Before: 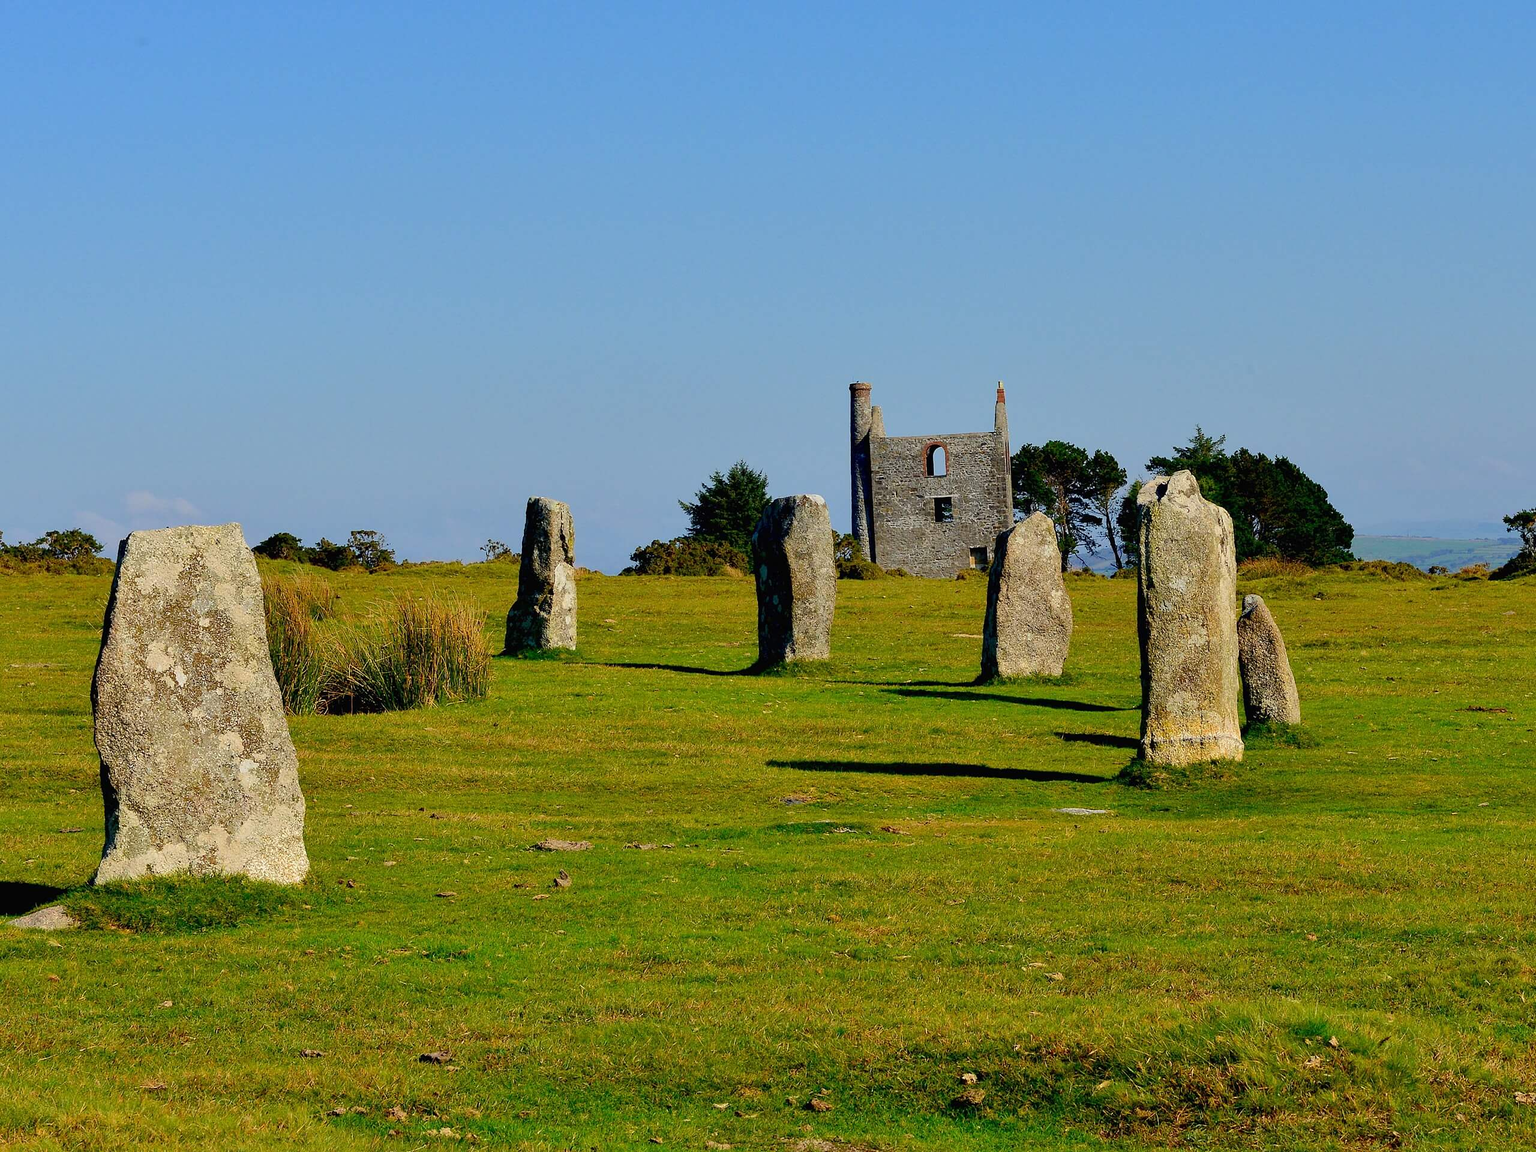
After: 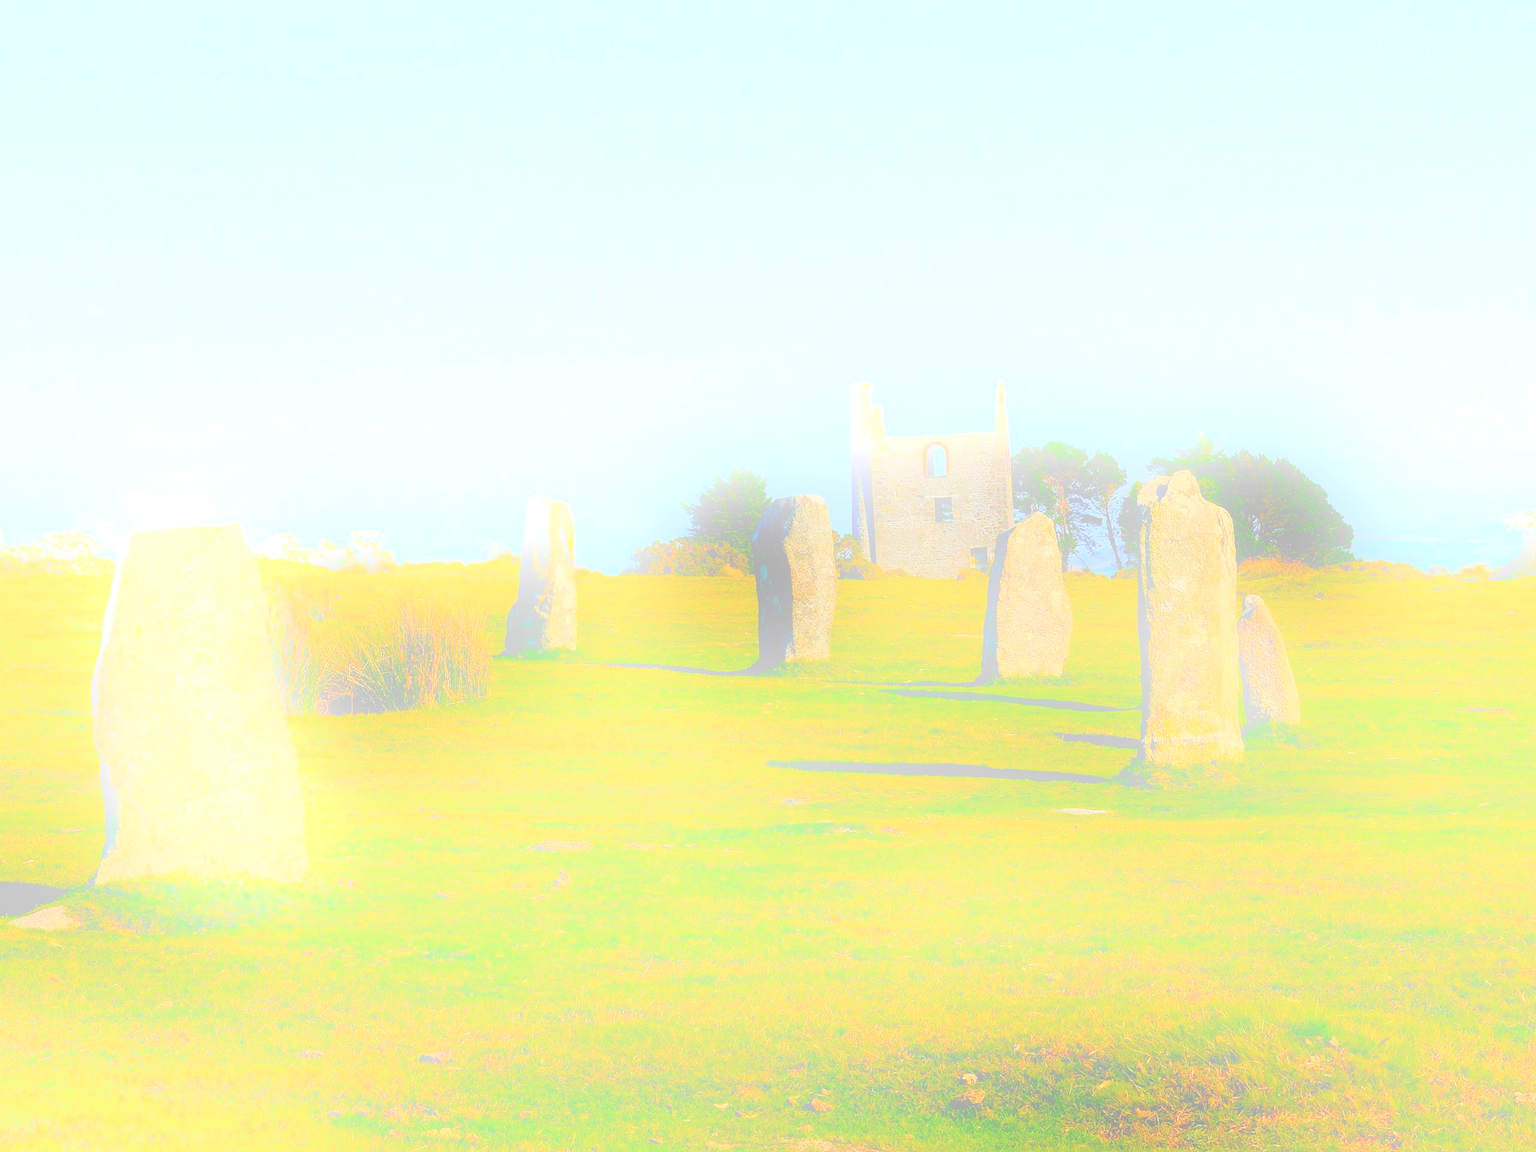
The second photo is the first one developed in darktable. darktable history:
color correction: highlights b* 3
bloom: size 25%, threshold 5%, strength 90%
